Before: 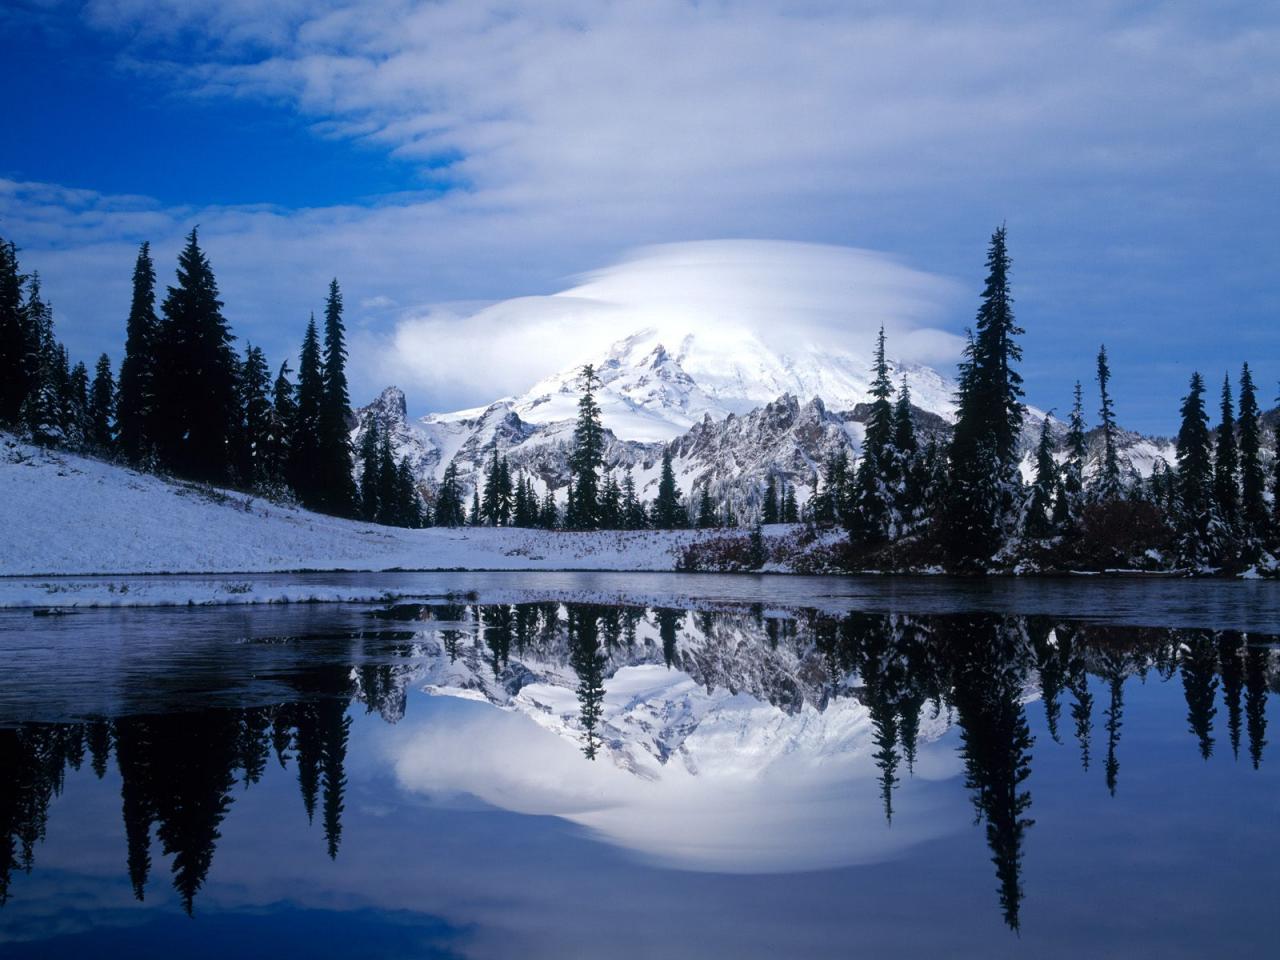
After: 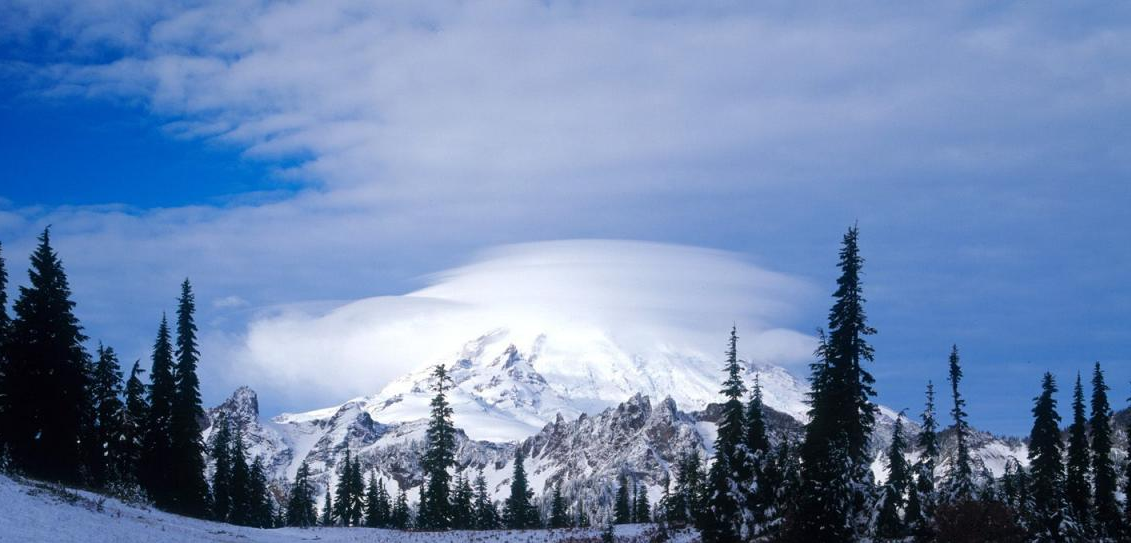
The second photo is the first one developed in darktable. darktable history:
crop and rotate: left 11.594%, bottom 43.389%
